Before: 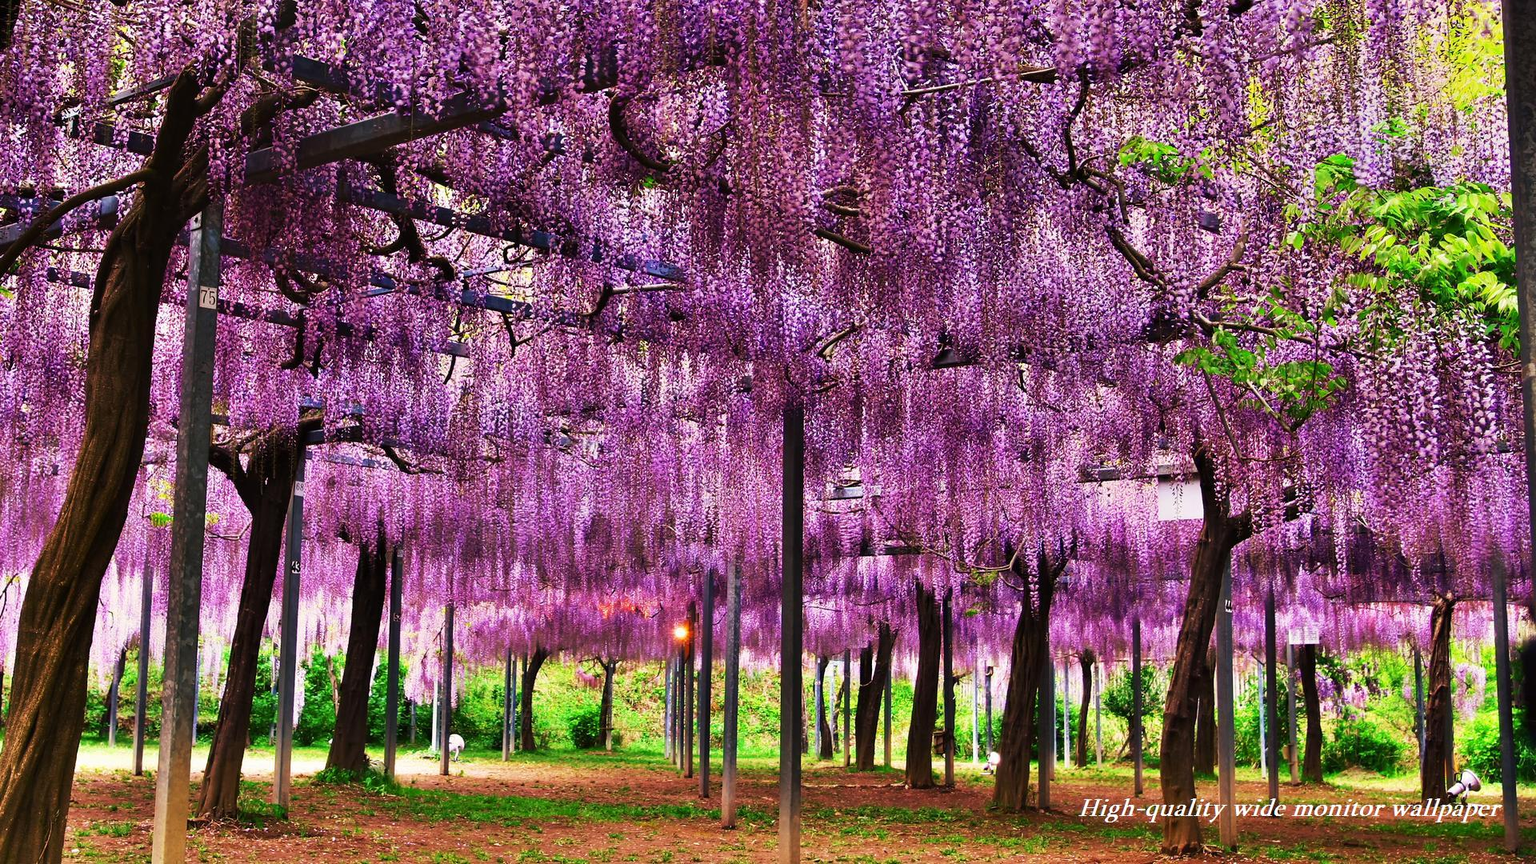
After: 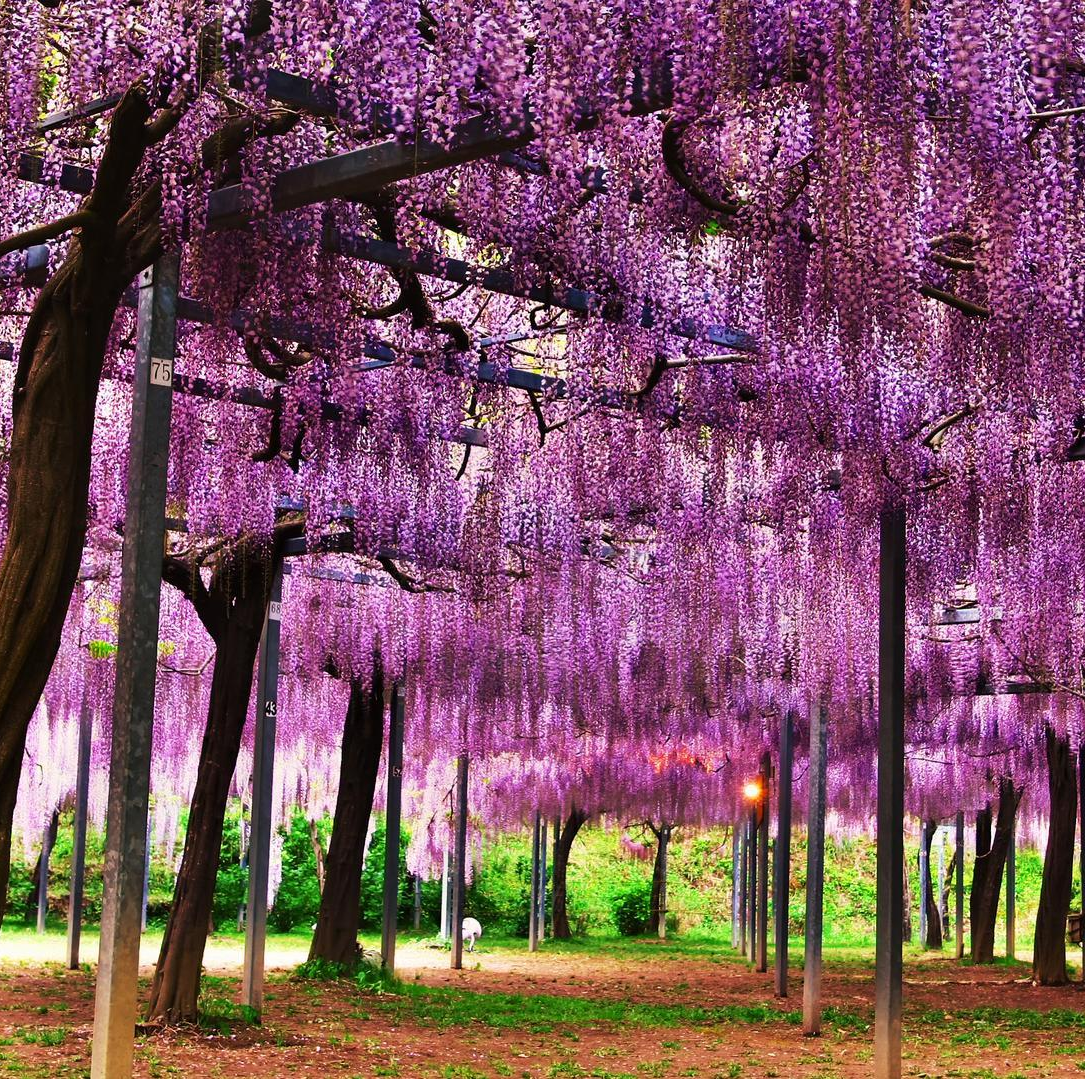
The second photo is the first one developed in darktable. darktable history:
crop: left 5.172%, right 38.298%
